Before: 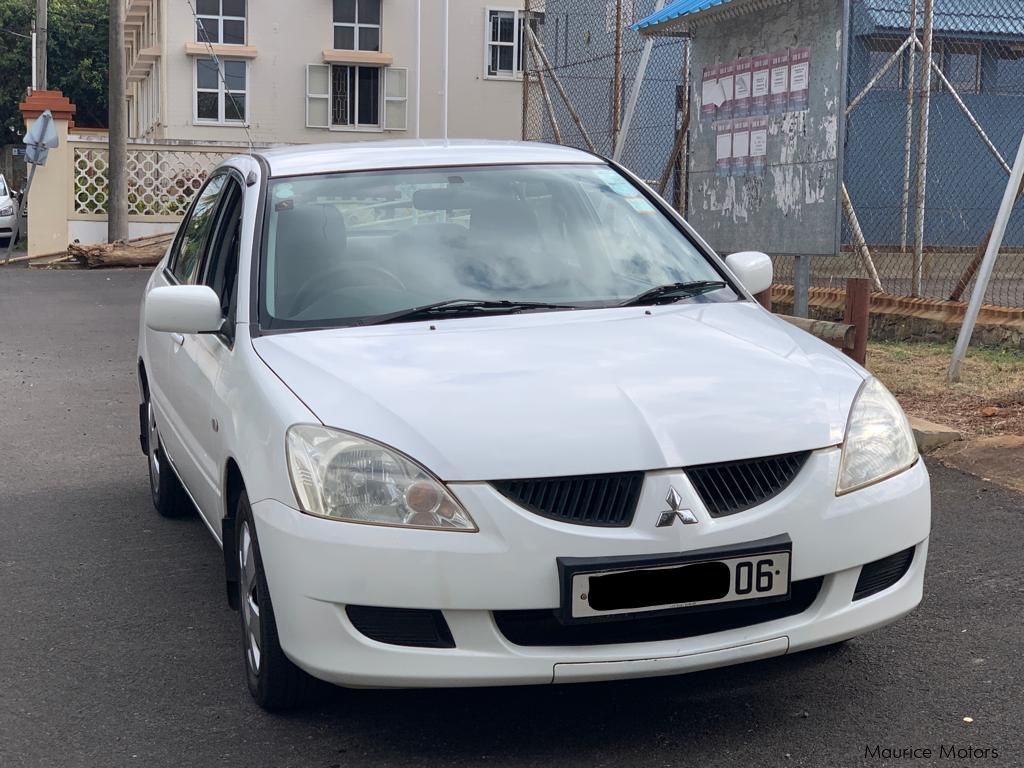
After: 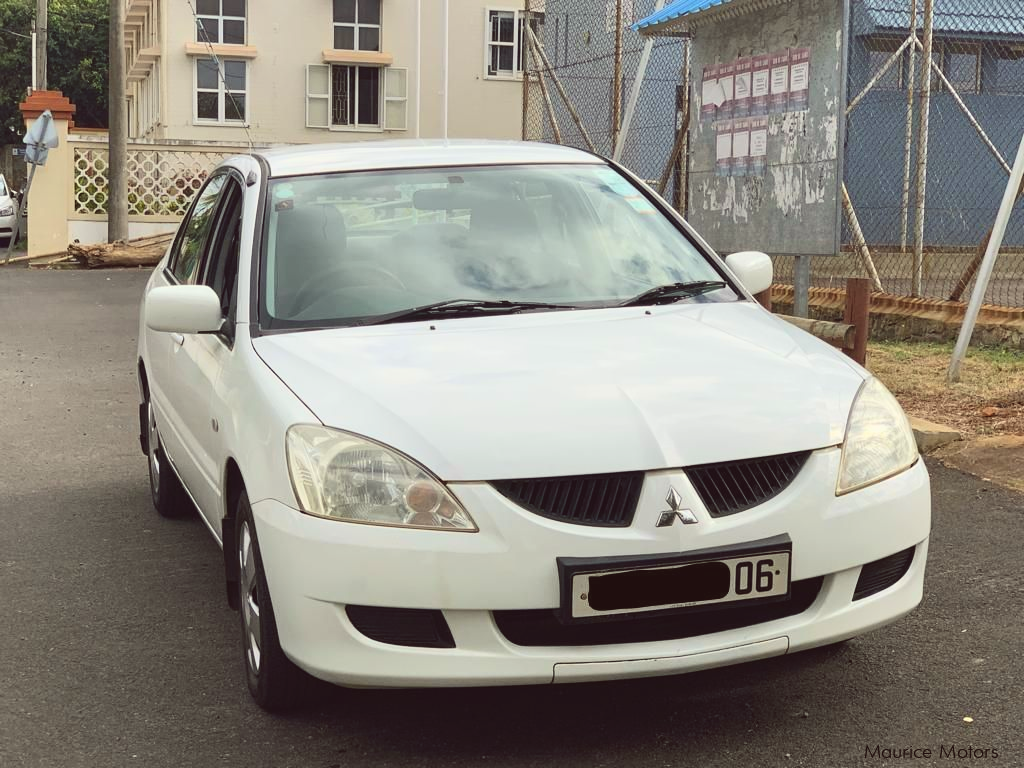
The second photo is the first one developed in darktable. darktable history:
white balance: red 0.978, blue 0.999
color balance: lift [1.005, 1.002, 0.998, 0.998], gamma [1, 1.021, 1.02, 0.979], gain [0.923, 1.066, 1.056, 0.934]
contrast brightness saturation: contrast 0.2, brightness 0.16, saturation 0.22
